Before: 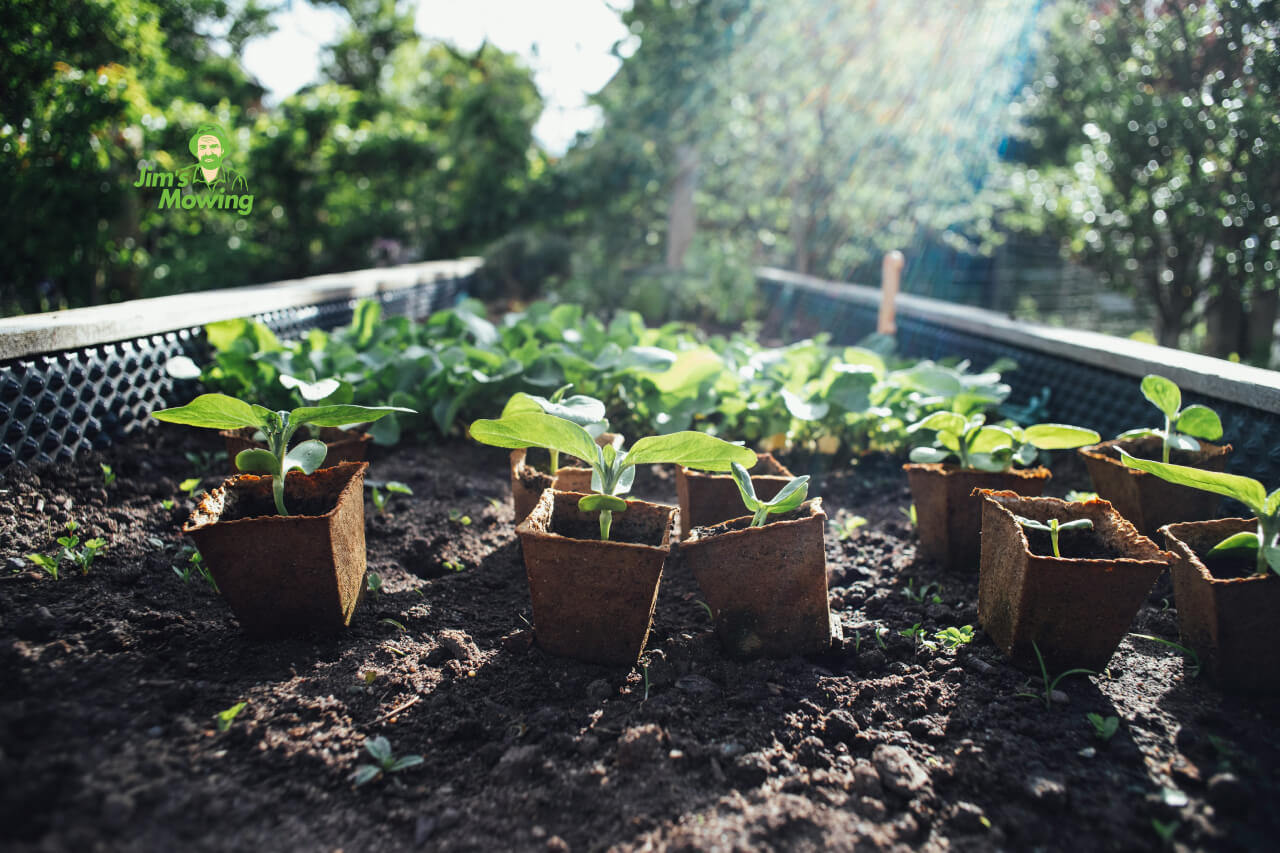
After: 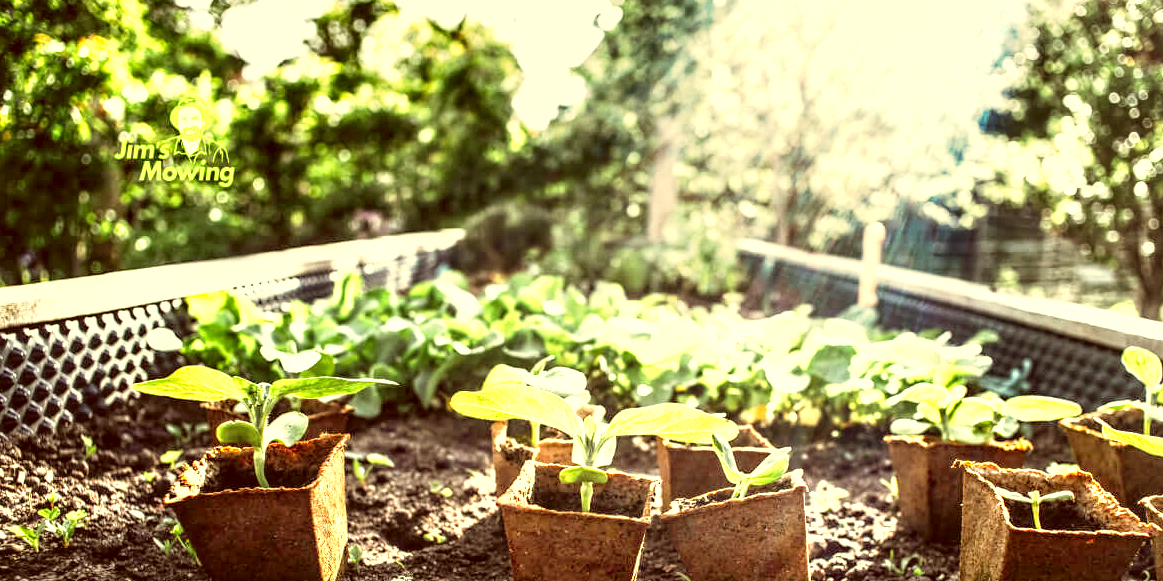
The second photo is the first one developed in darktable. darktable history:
color correction: highlights a* 1.07, highlights b* 24.89, shadows a* 15.51, shadows b* 24.56
crop: left 1.533%, top 3.377%, right 7.549%, bottom 28.432%
tone curve: curves: ch0 [(0, 0.013) (0.129, 0.1) (0.327, 0.382) (0.489, 0.573) (0.66, 0.748) (0.858, 0.926) (1, 0.977)]; ch1 [(0, 0) (0.353, 0.344) (0.45, 0.46) (0.498, 0.495) (0.521, 0.506) (0.563, 0.559) (0.592, 0.585) (0.657, 0.655) (1, 1)]; ch2 [(0, 0) (0.333, 0.346) (0.375, 0.375) (0.427, 0.44) (0.5, 0.501) (0.505, 0.499) (0.528, 0.533) (0.579, 0.61) (0.612, 0.644) (0.66, 0.715) (1, 1)], preserve colors none
exposure: black level correction 0, exposure 1.298 EV, compensate highlight preservation false
local contrast: highlights 60%, shadows 64%, detail 160%
shadows and highlights: shadows 43.65, white point adjustment -1.53, soften with gaussian
sharpen: radius 5.312, amount 0.31, threshold 26.263
